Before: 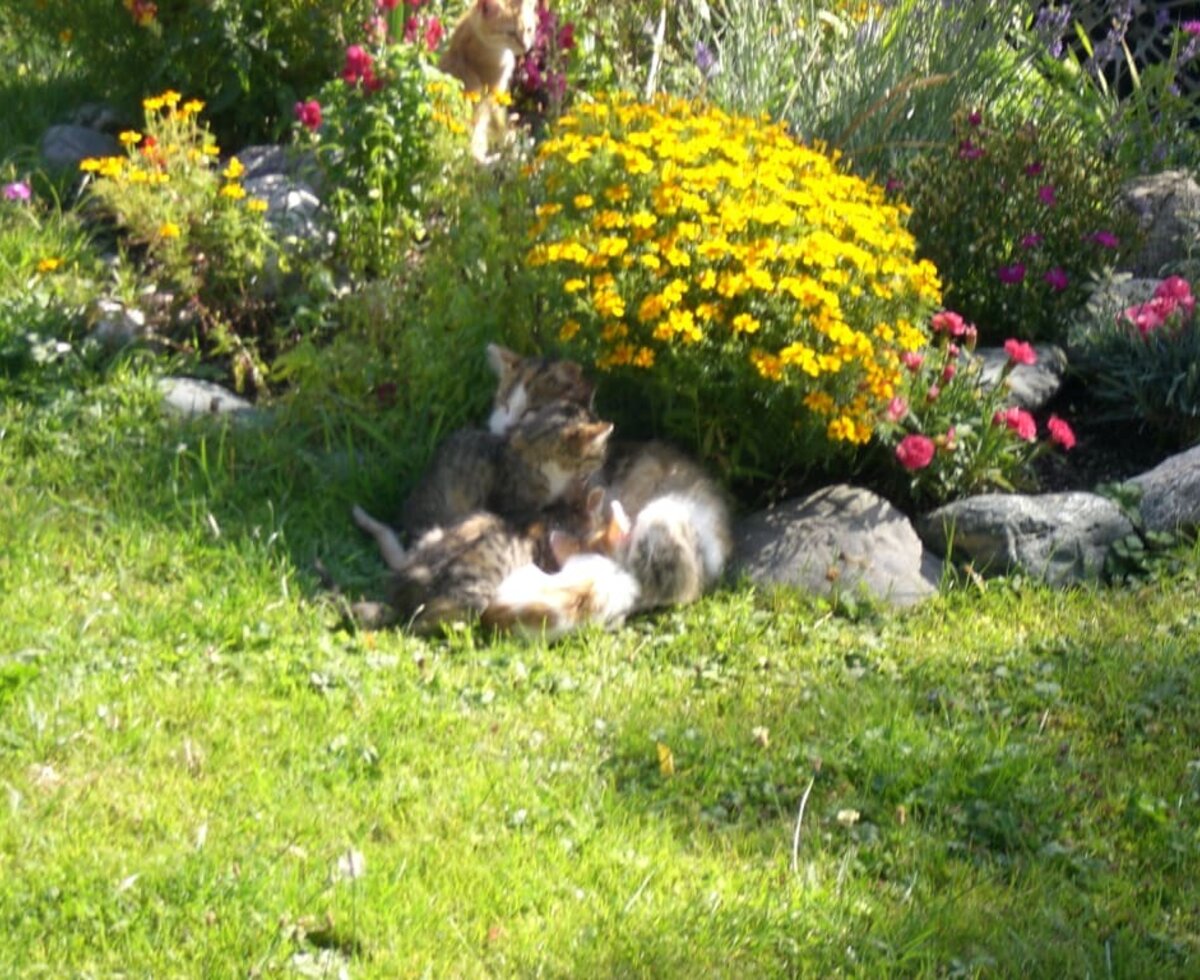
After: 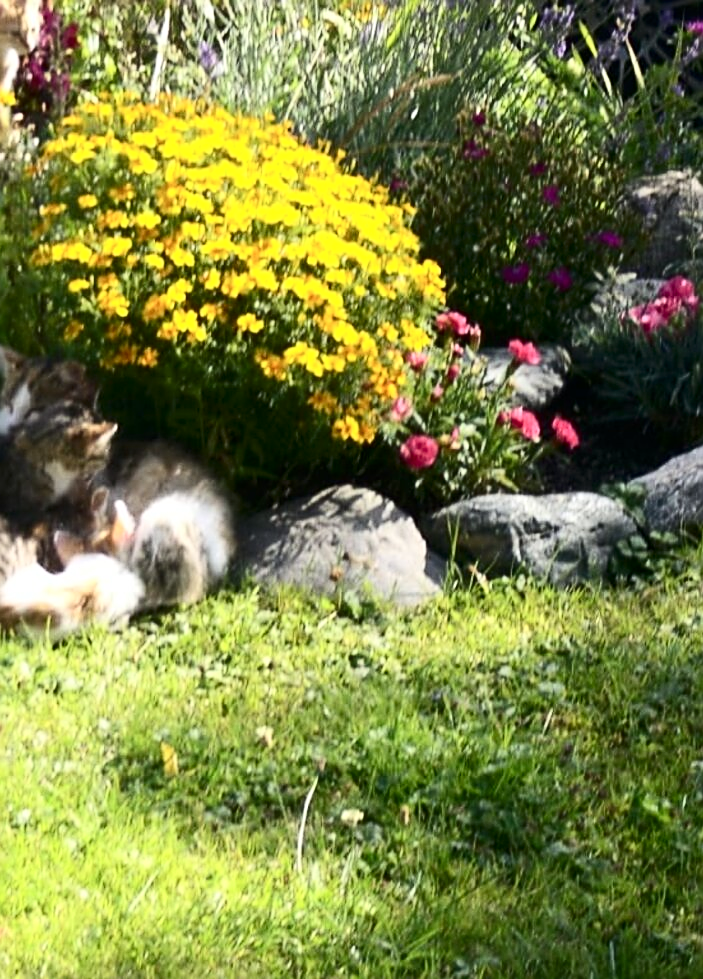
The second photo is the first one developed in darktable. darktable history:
sharpen: on, module defaults
crop: left 41.402%
contrast brightness saturation: contrast 0.28
